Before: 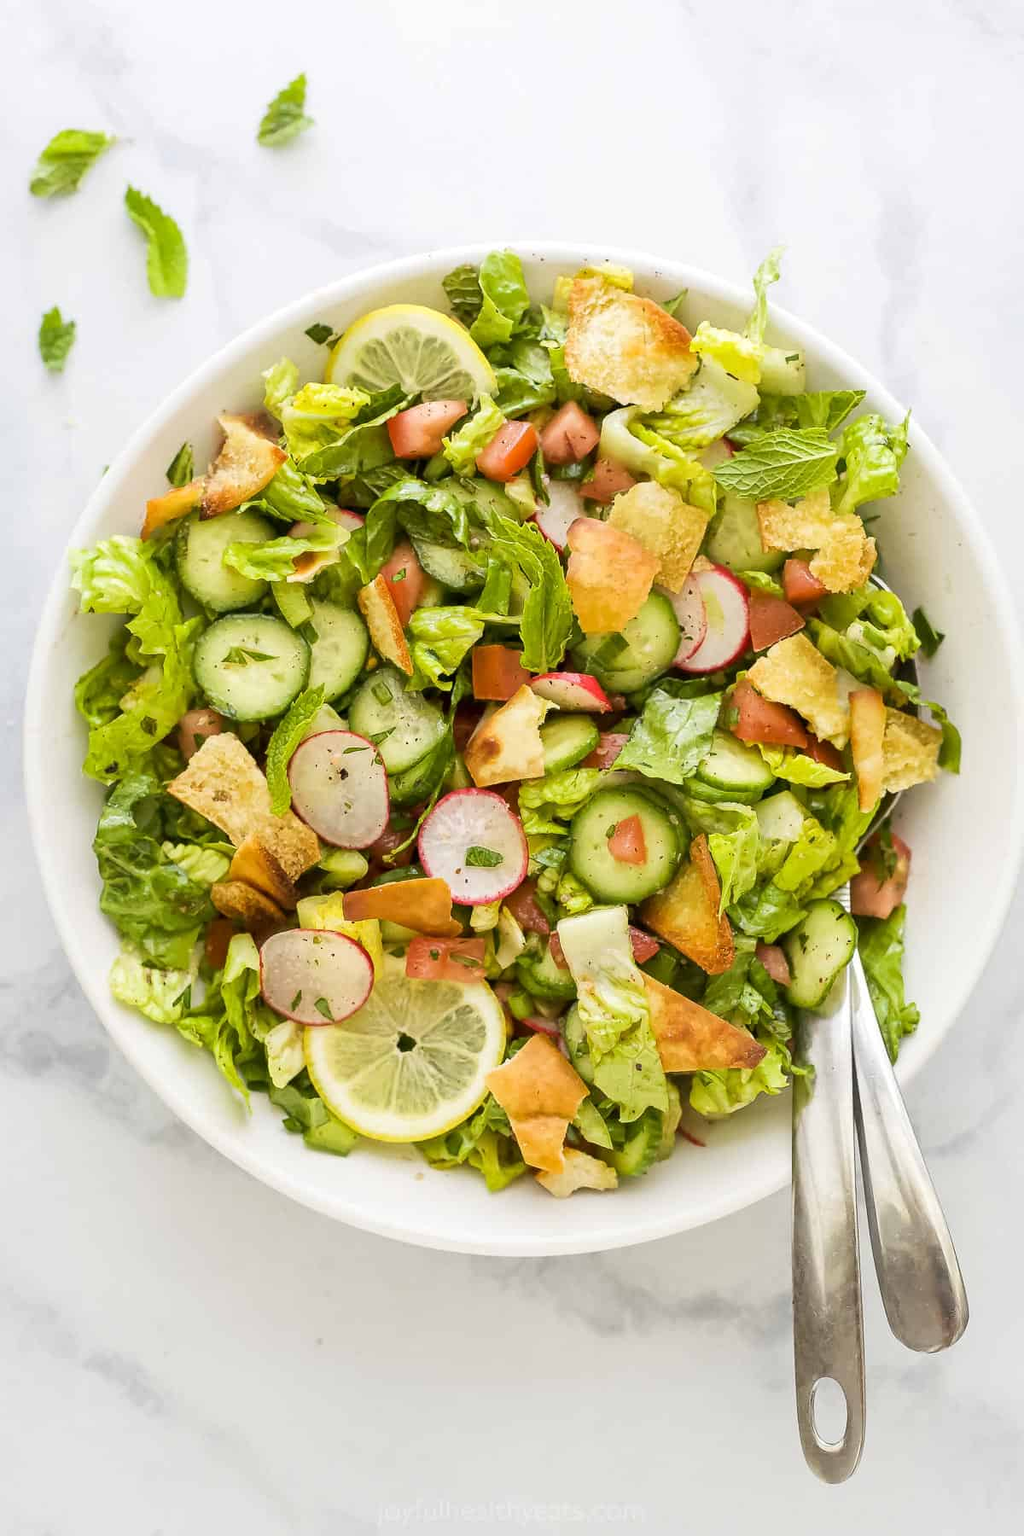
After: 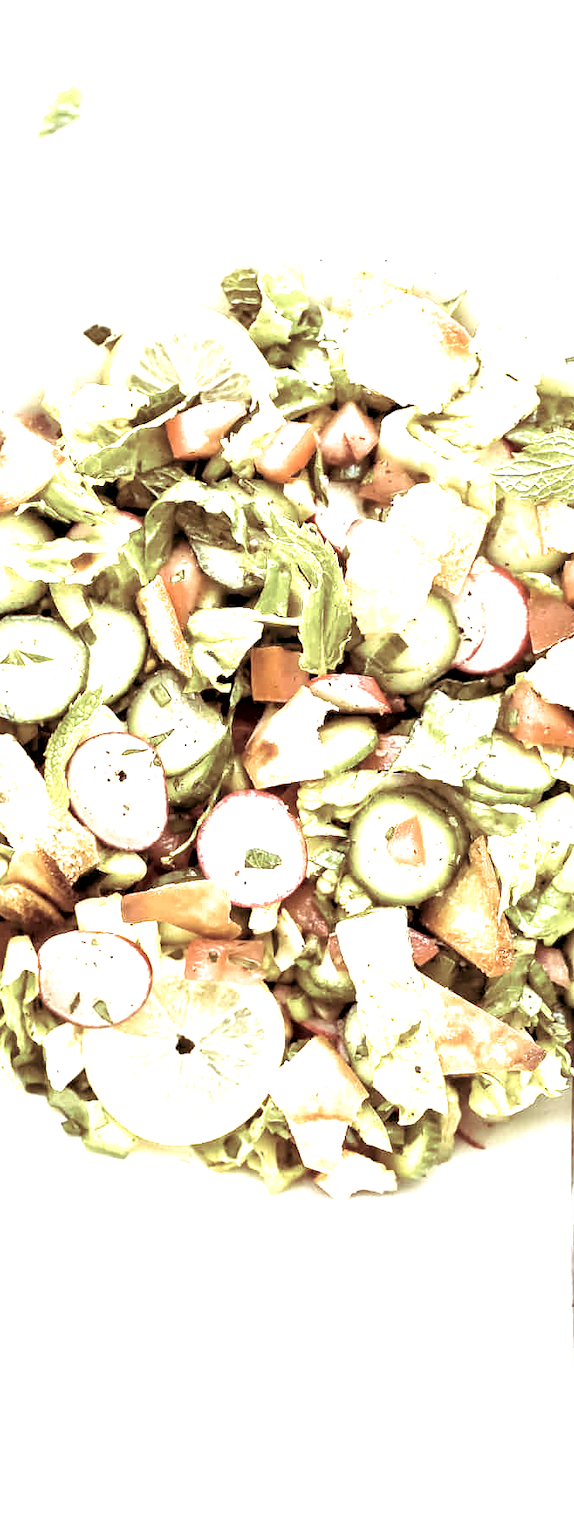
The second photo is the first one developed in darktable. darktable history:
exposure: black level correction 0.009, exposure 1.425 EV, compensate highlight preservation false
crop: left 21.674%, right 22.086%
local contrast: mode bilateral grid, contrast 20, coarseness 50, detail 120%, midtone range 0.2
color zones: curves: ch1 [(0, 0.292) (0.001, 0.292) (0.2, 0.264) (0.4, 0.248) (0.6, 0.248) (0.8, 0.264) (0.999, 0.292) (1, 0.292)]
split-toning: shadows › hue 360°
